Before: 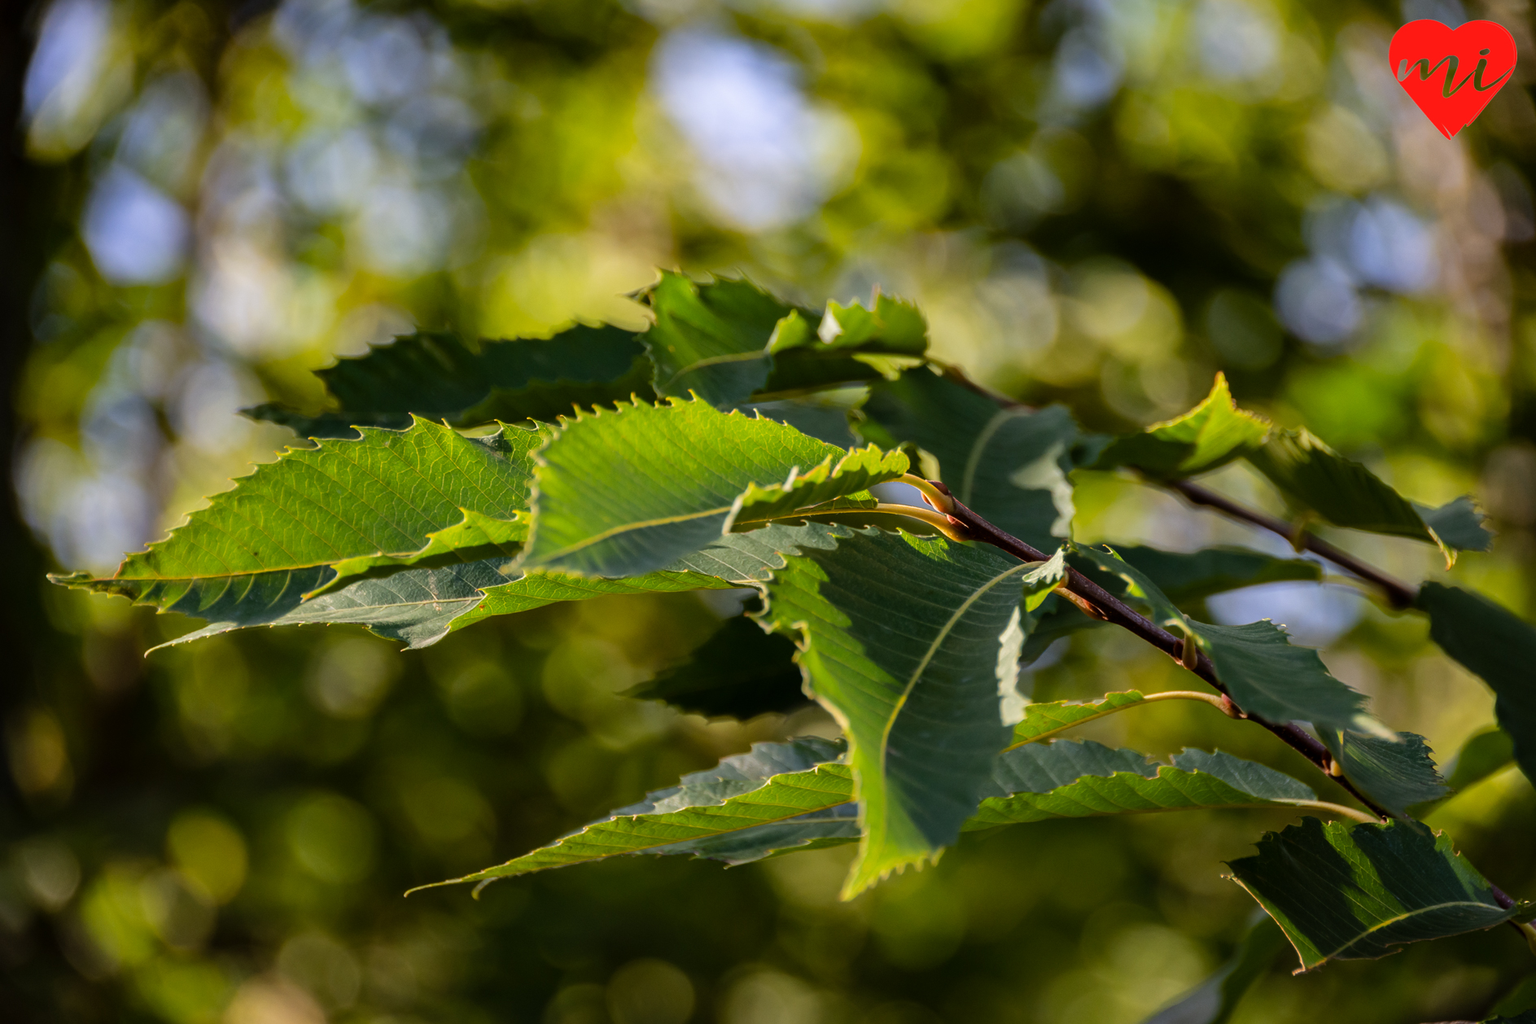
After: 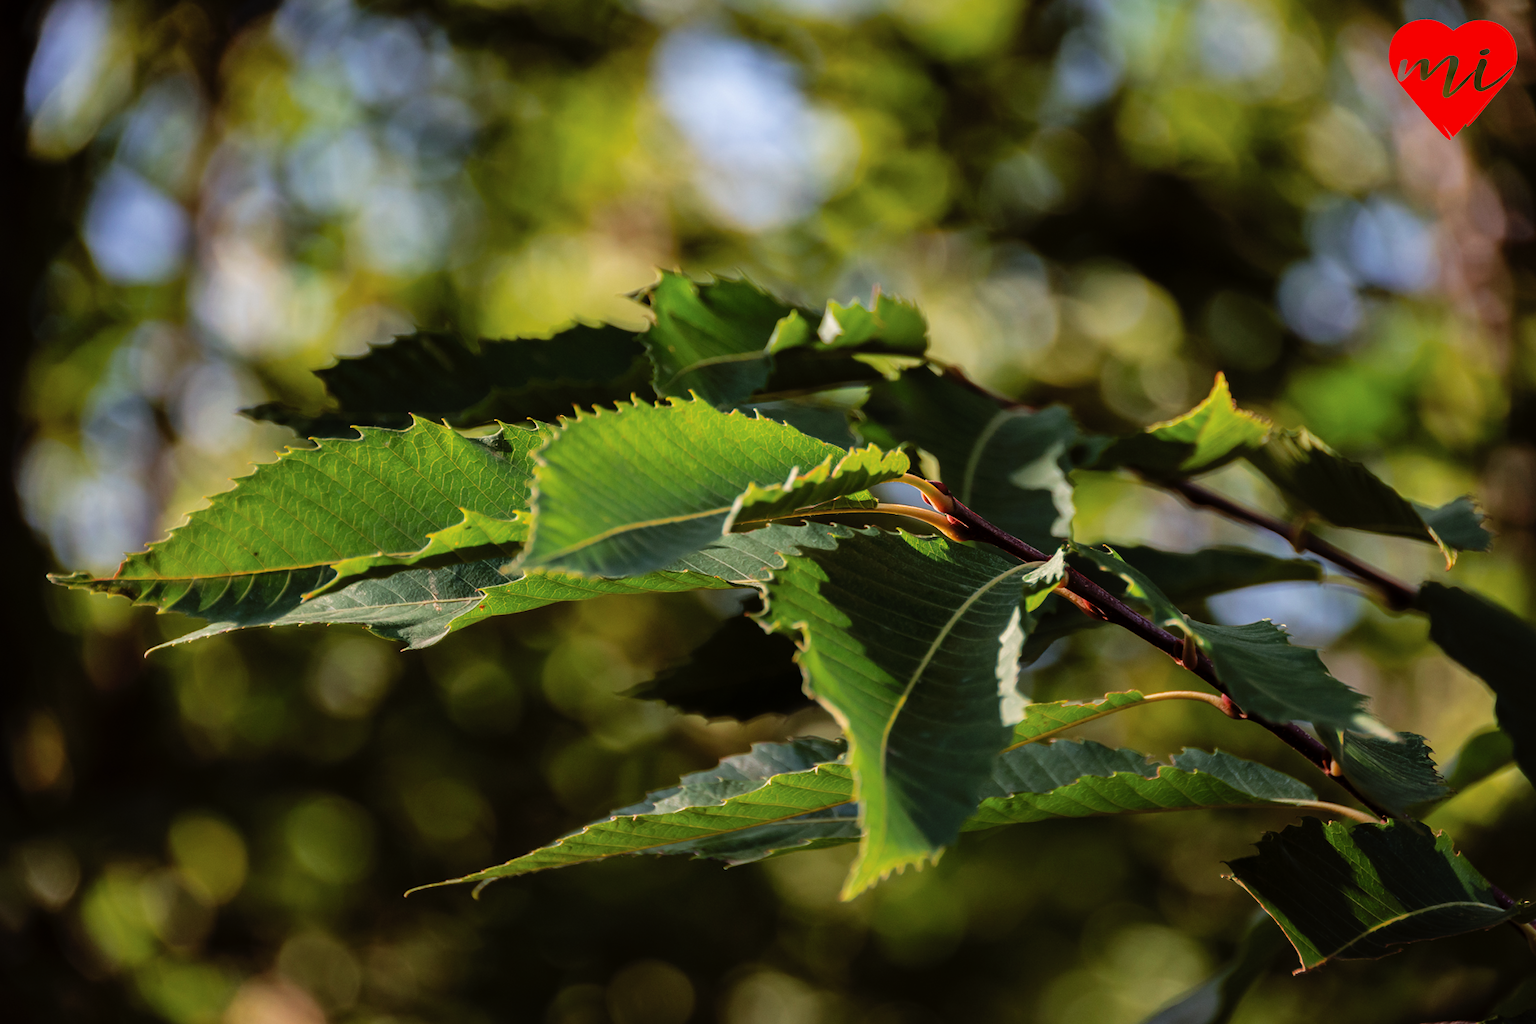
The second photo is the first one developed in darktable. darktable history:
tone curve: curves: ch0 [(0, 0) (0.003, 0.001) (0.011, 0.004) (0.025, 0.011) (0.044, 0.021) (0.069, 0.028) (0.1, 0.036) (0.136, 0.051) (0.177, 0.085) (0.224, 0.127) (0.277, 0.193) (0.335, 0.266) (0.399, 0.338) (0.468, 0.419) (0.543, 0.504) (0.623, 0.593) (0.709, 0.689) (0.801, 0.784) (0.898, 0.888) (1, 1)], preserve colors none
color look up table: target L [94.63, 93.05, 90.49, 89.97, 84.77, 77.18, 76.59, 59.73, 55.42, 47.46, 12.61, 200.45, 87.15, 78.12, 64.5, 57.64, 55.6, 52.32, 56.54, 45.54, 42.52, 35.99, 29.41, 24.44, 28.76, 0.327, 93.05, 80.15, 68.96, 61.74, 59.12, 57.05, 57.62, 47.54, 50.77, 38.45, 44.78, 39.9, 37.8, 31.44, 26.81, 17.56, 13.76, 90.51, 79.36, 78.85, 61.72, 49.35, 29.6], target a [-20.48, -30.95, -56.96, -60.62, -57.58, -49.4, -63.9, -41.42, -14.66, -38.89, -9.987, 0, 1.937, 18.19, 45.99, 8.678, 71.73, 58.84, 73.68, 44.07, 33.57, 46.47, 6.519, 19.32, 37.81, 1.08, -0.343, 31.19, 1.961, 74.88, 80.49, 41.85, 75.99, 56.72, 2.667, 36.4, -0.625, 55.33, 49.68, -0.63, 30.24, 24.55, 27.95, -42.37, -37.82, -45.21, -13.48, -20.1, -2.214], target b [6.55, 54.1, 28.55, 71.44, 16.75, 21.16, 60.27, 16.93, 20.16, 35.37, 16.21, 0, 76.78, 34.35, 38.78, 1.064, 18.81, 50.84, 53.88, 7.029, 32.85, 37.06, 24.69, 15.29, 28.98, 0.508, -0.123, -7.509, -29.58, -15.8, -33.65, -26.91, 15.24, -44.83, -55.27, -72.31, -43.06, -34.09, 0.875, 0.916, -34.89, -10.99, -42.39, -5.788, -21.08, -4.365, -9.42, -17.21, -24.12], num patches 49
